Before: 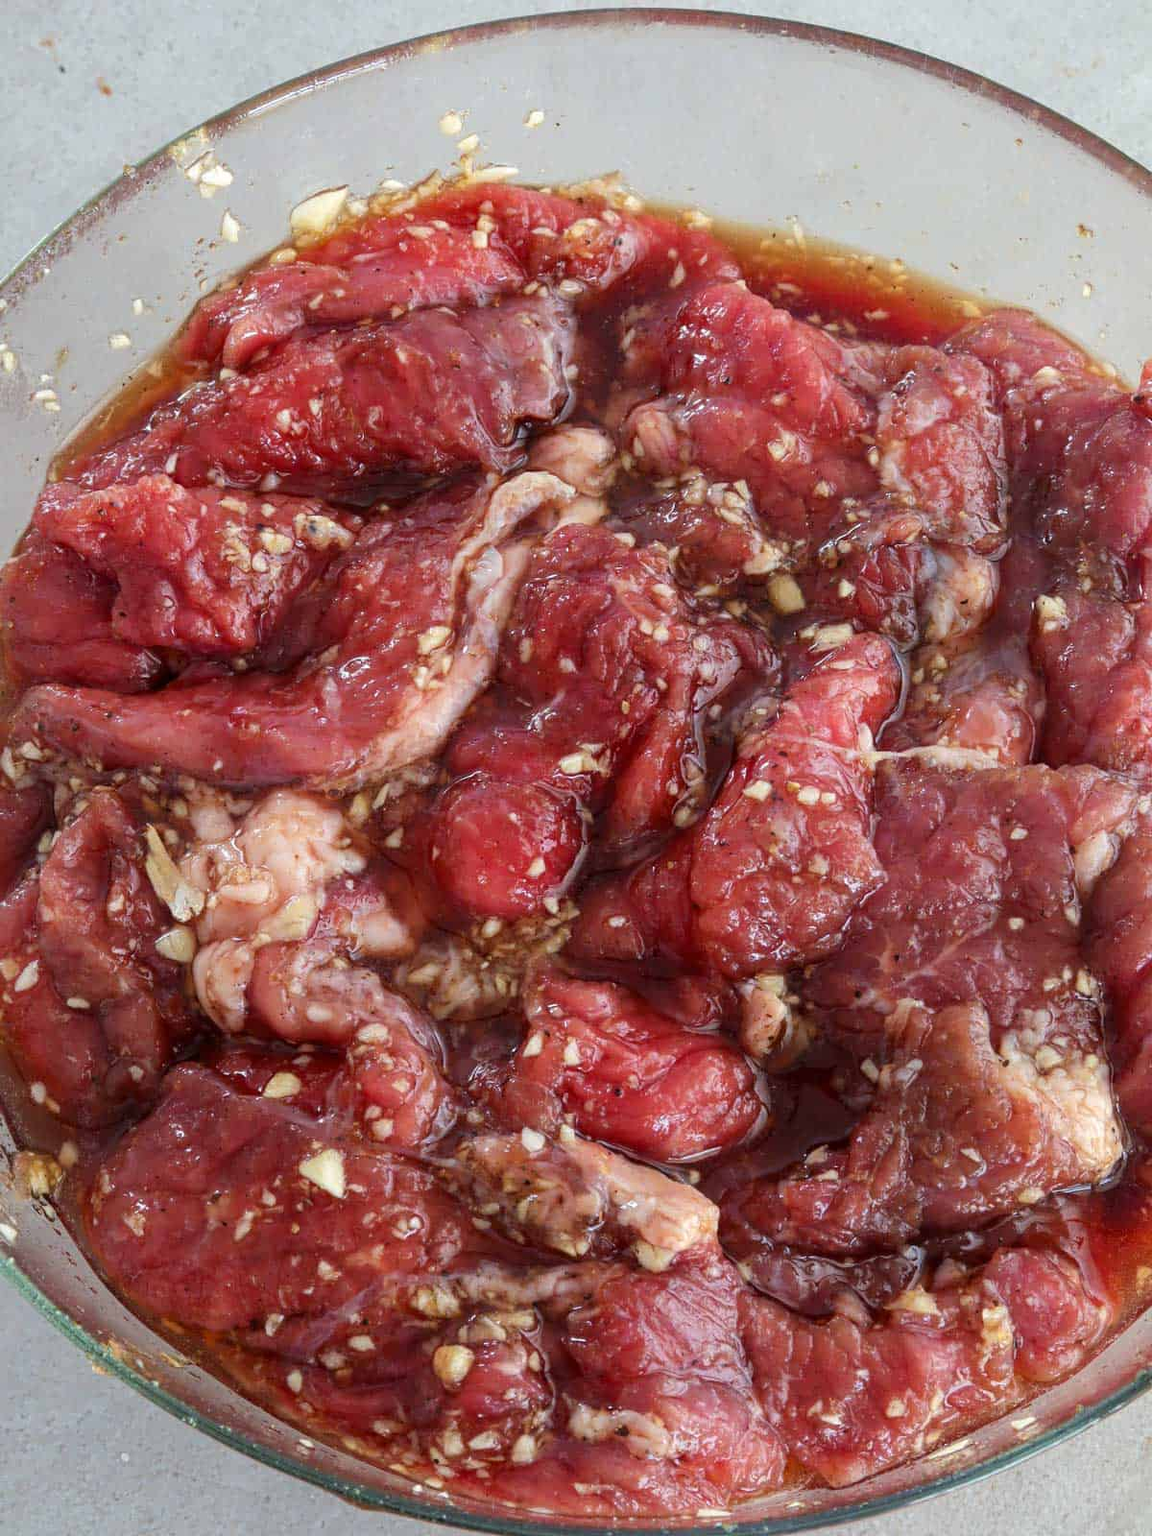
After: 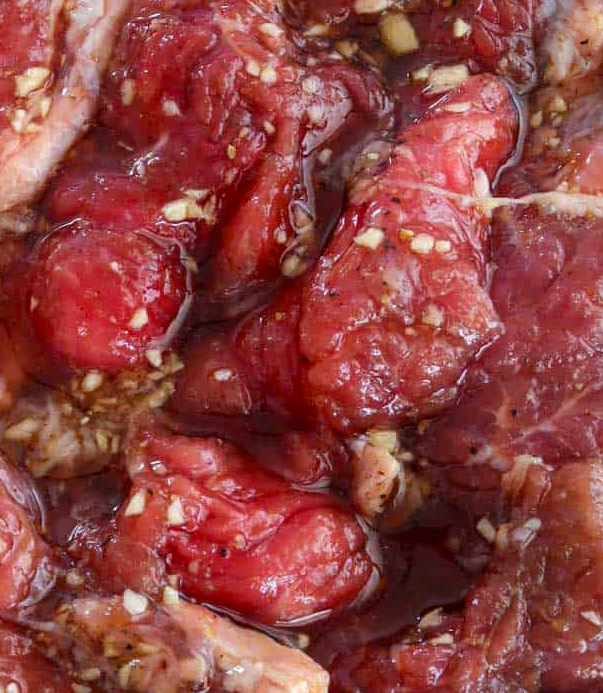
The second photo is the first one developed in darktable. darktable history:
color balance: output saturation 110%
crop: left 35.03%, top 36.625%, right 14.663%, bottom 20.057%
